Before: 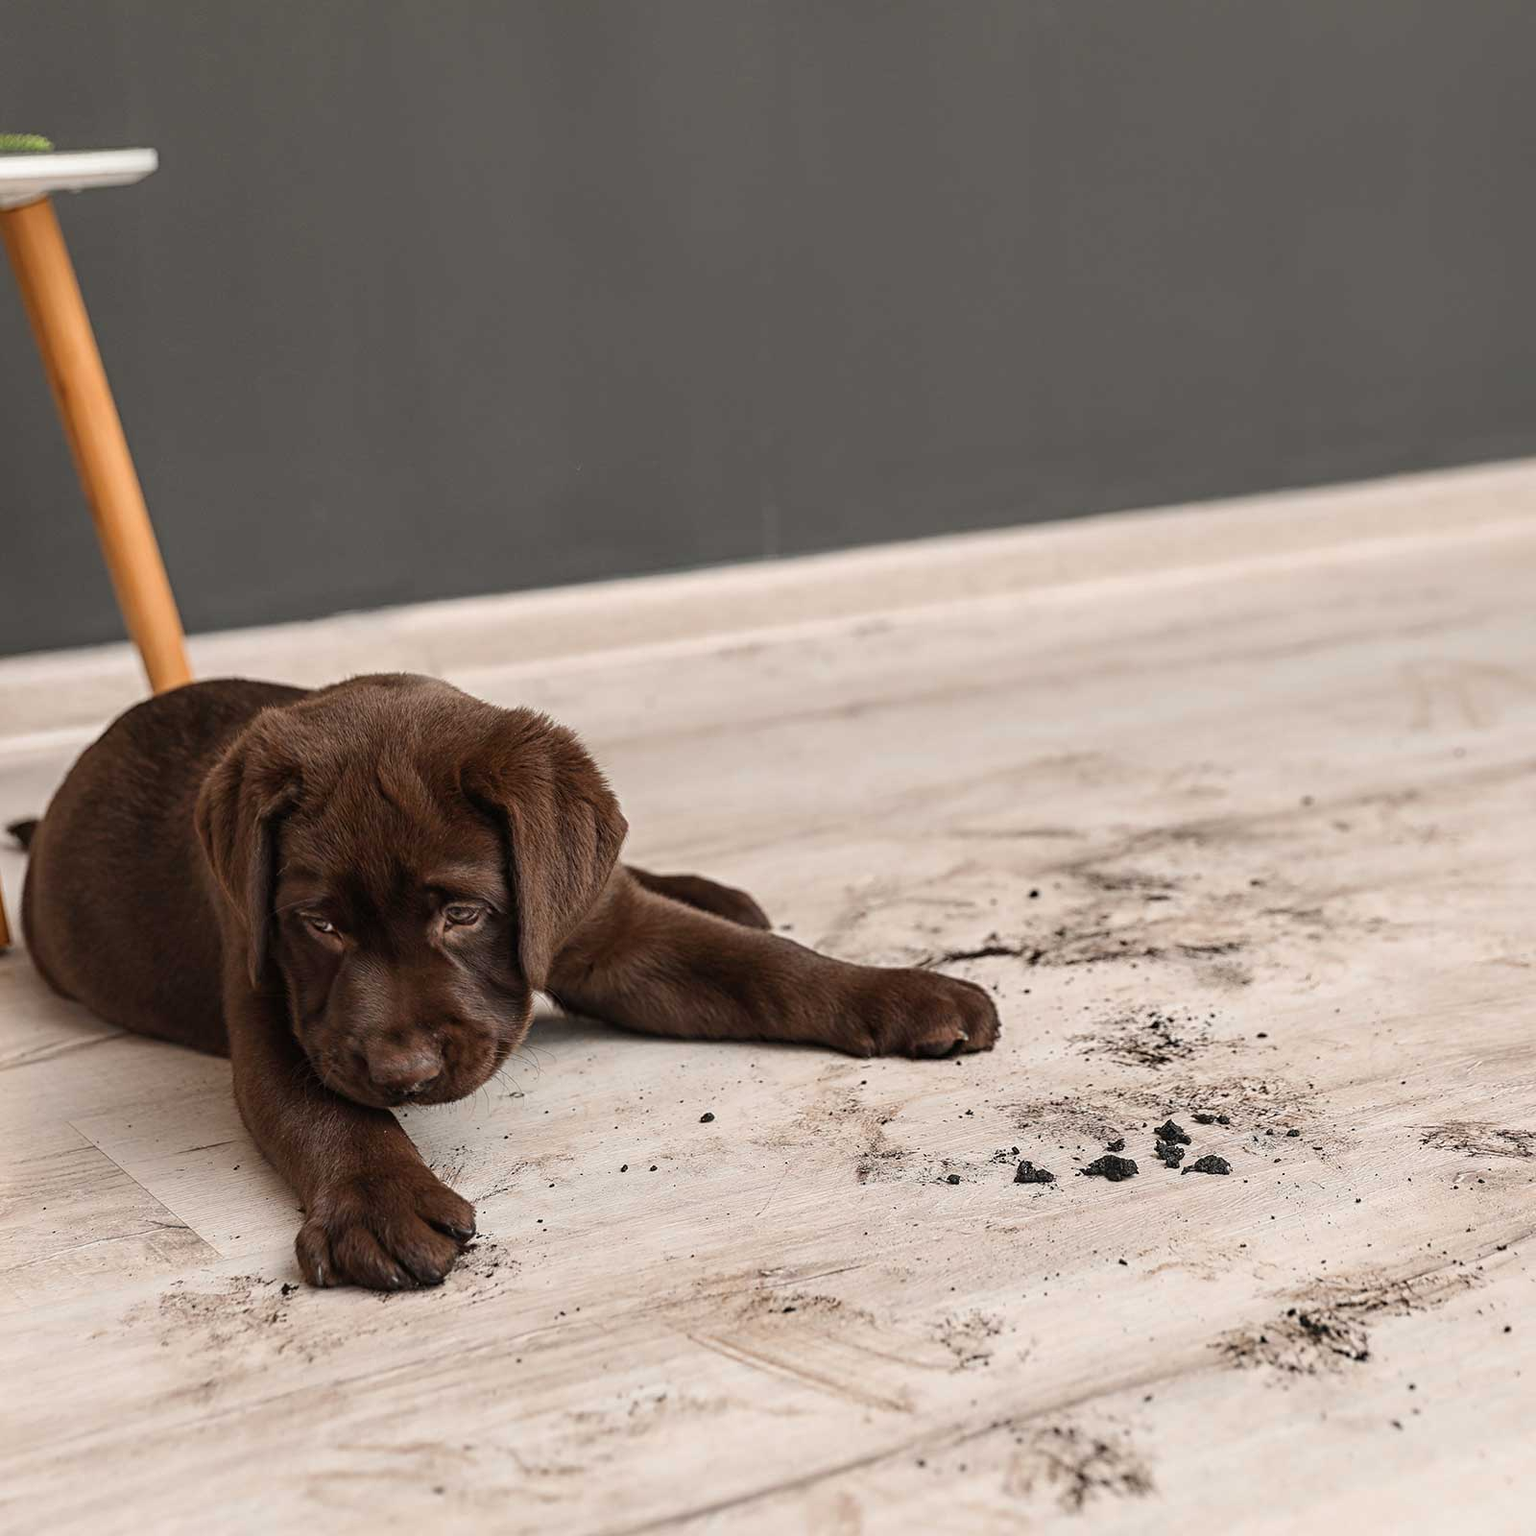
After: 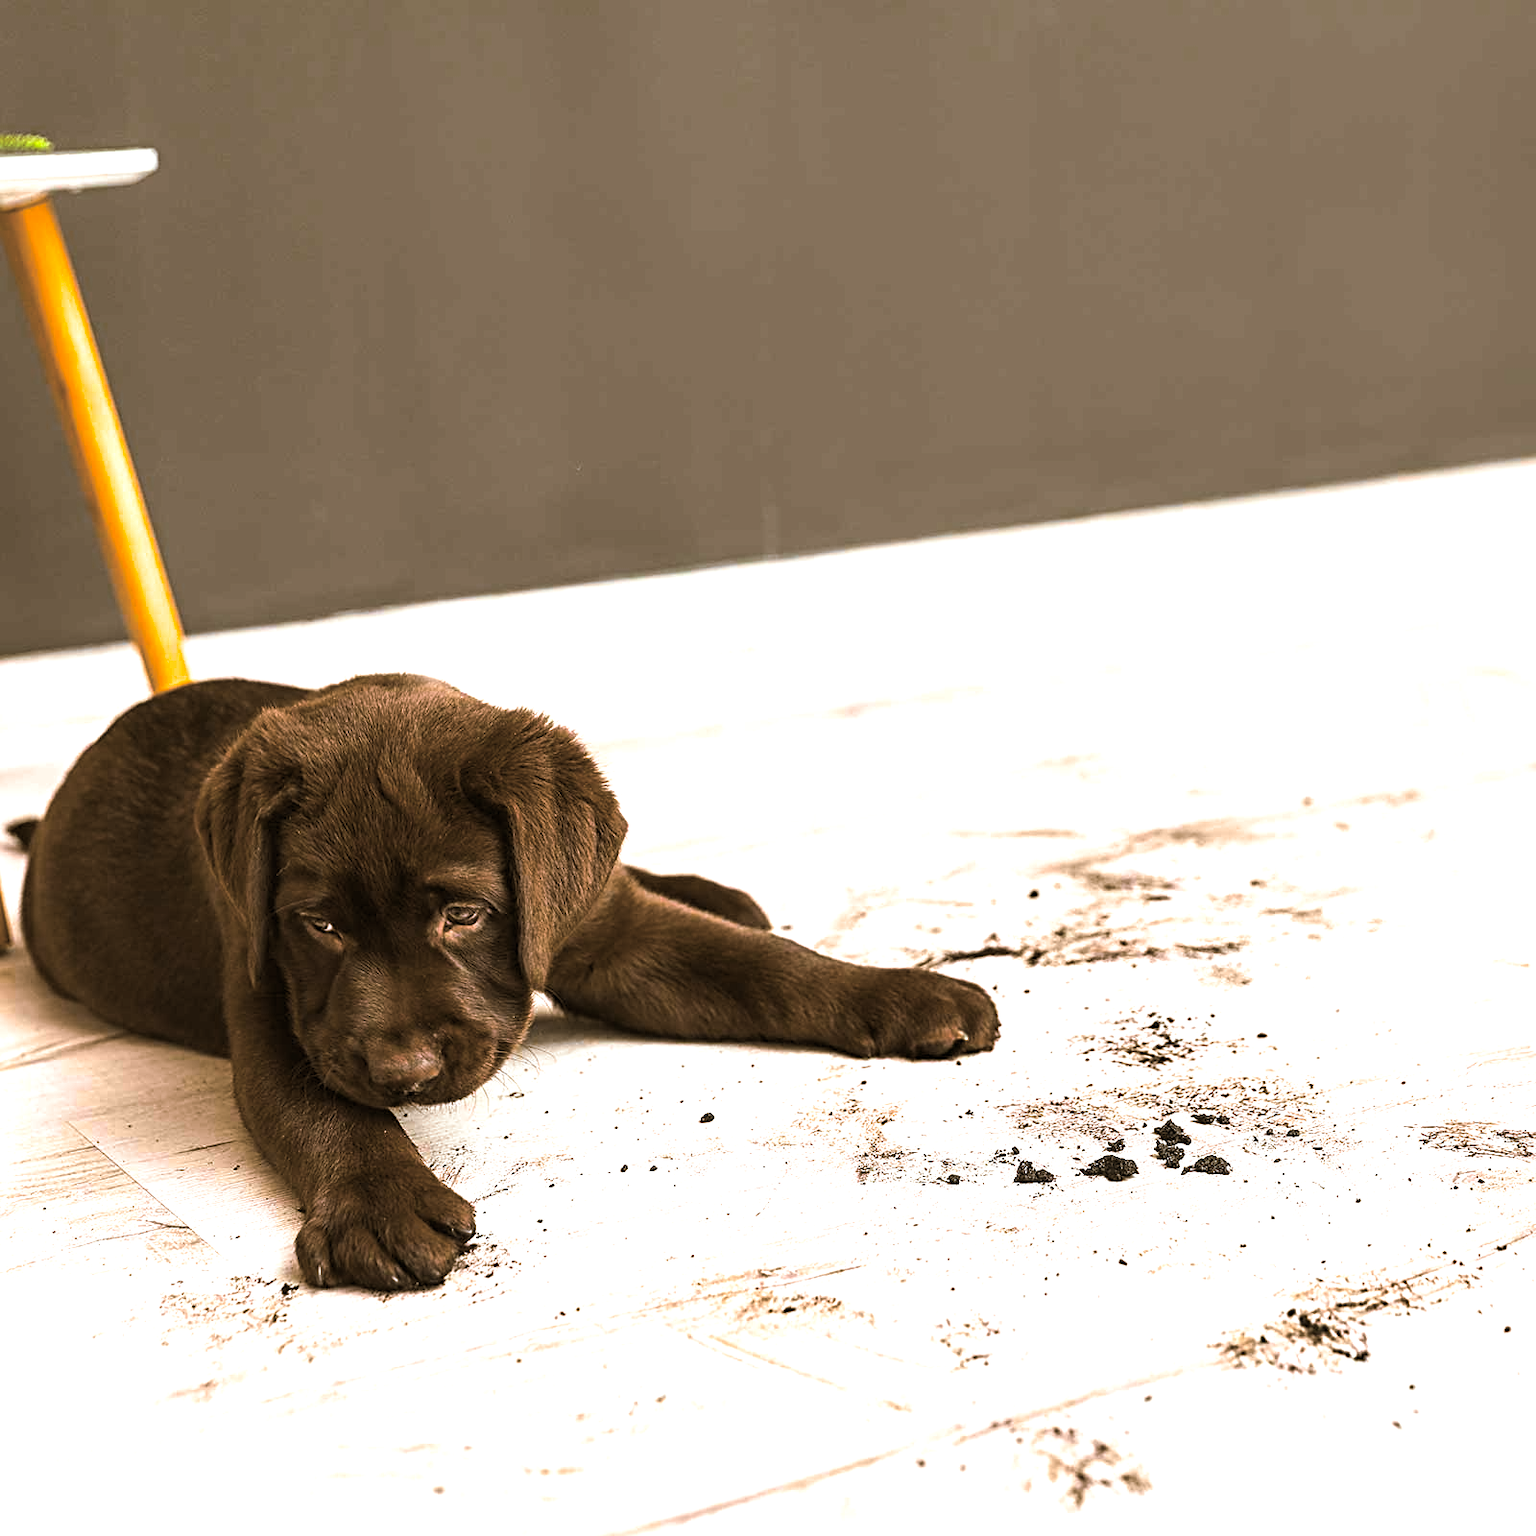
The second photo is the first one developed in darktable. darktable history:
color balance rgb: linear chroma grading › global chroma 9%, perceptual saturation grading › global saturation 36%, perceptual saturation grading › shadows 35%, perceptual brilliance grading › global brilliance 15%, perceptual brilliance grading › shadows -35%, global vibrance 15%
sharpen: amount 0.2
split-toning: shadows › hue 37.98°, highlights › hue 185.58°, balance -55.261
exposure: black level correction 0, exposure 0.7 EV, compensate highlight preservation false
